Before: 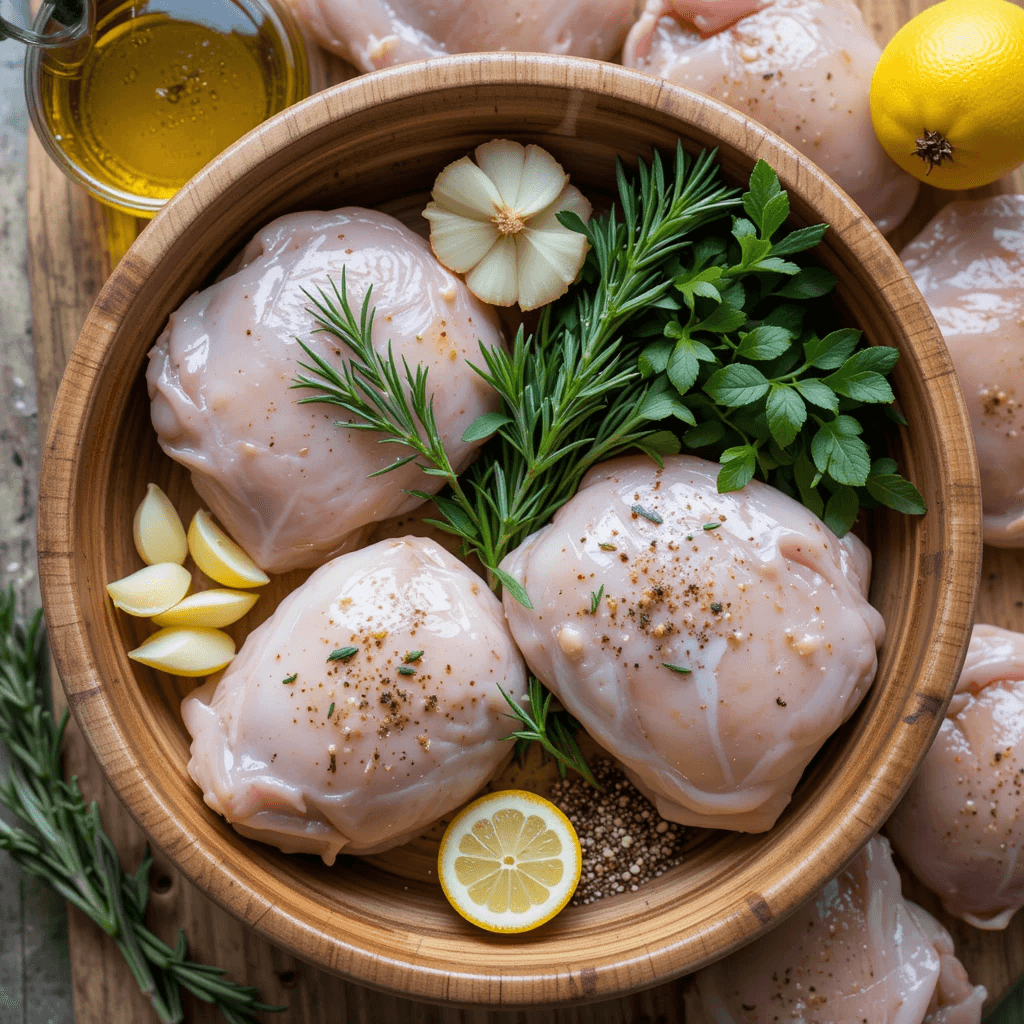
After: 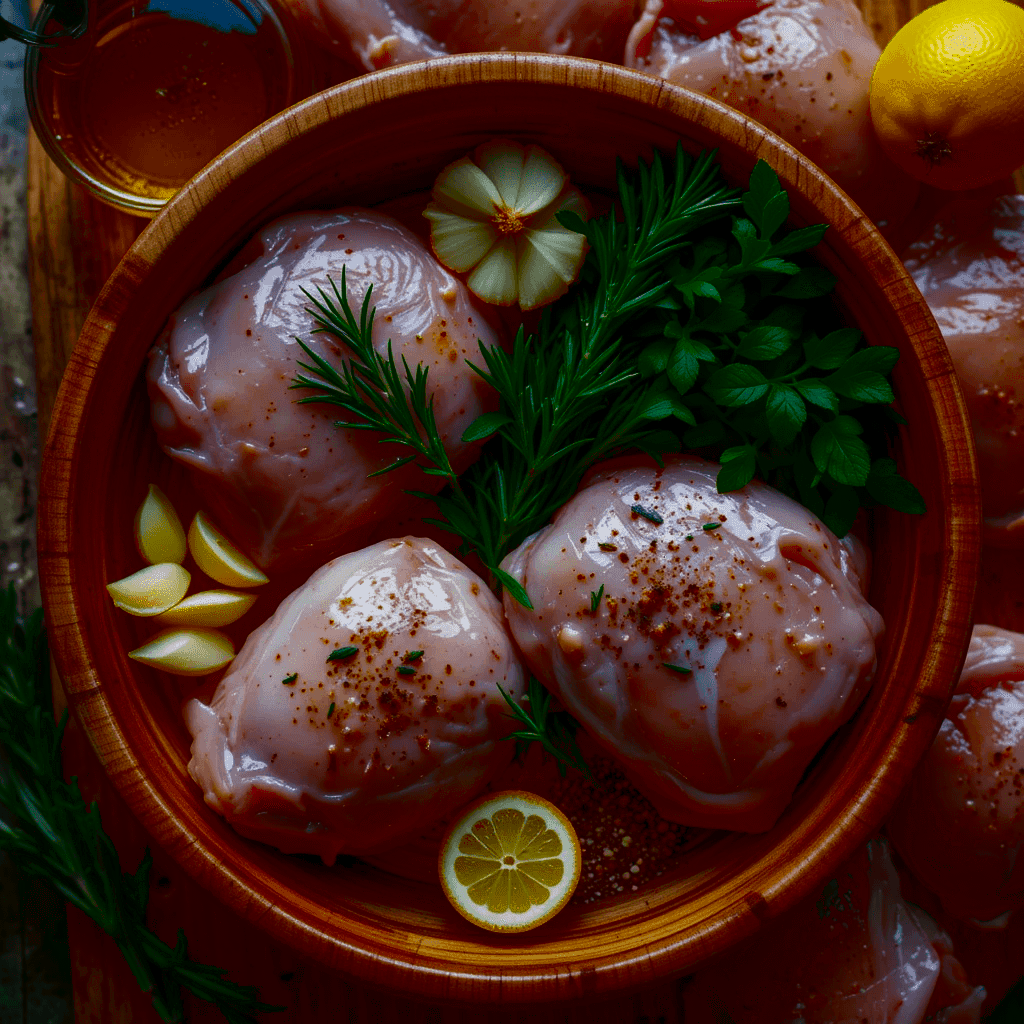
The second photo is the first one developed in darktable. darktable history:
contrast brightness saturation: brightness -0.99, saturation 0.999
